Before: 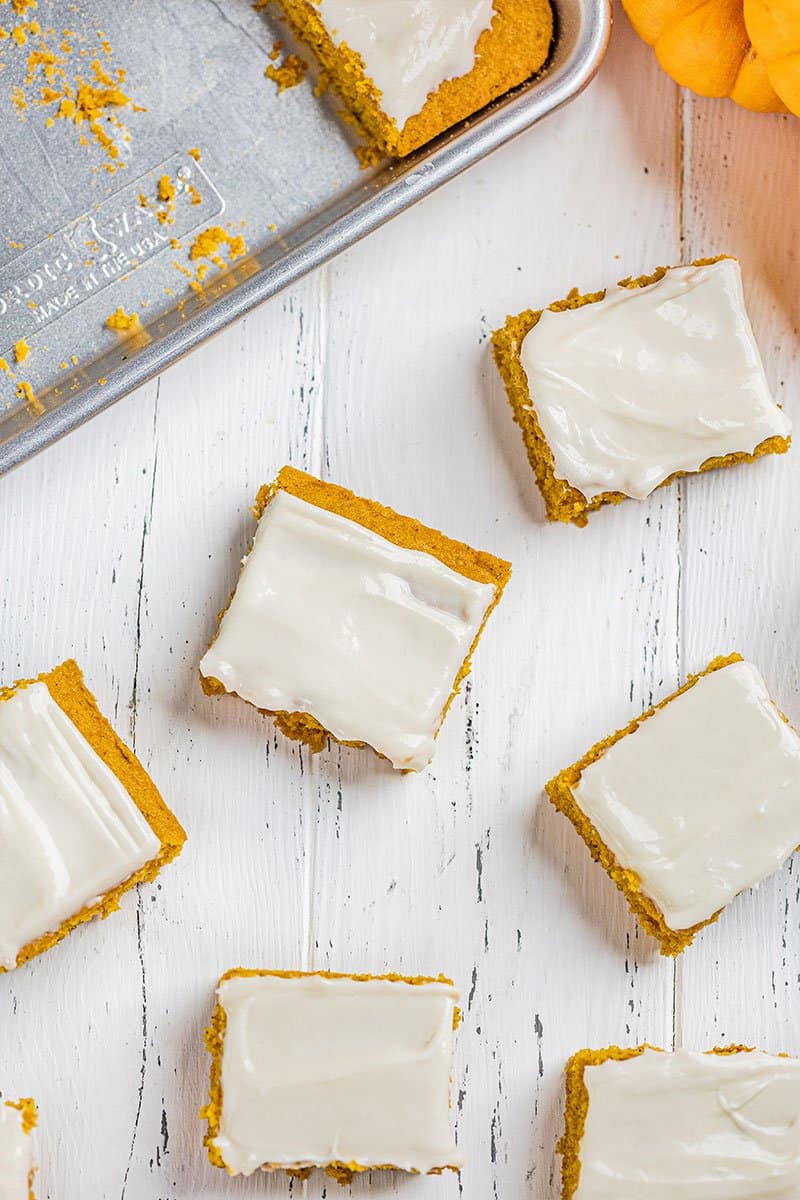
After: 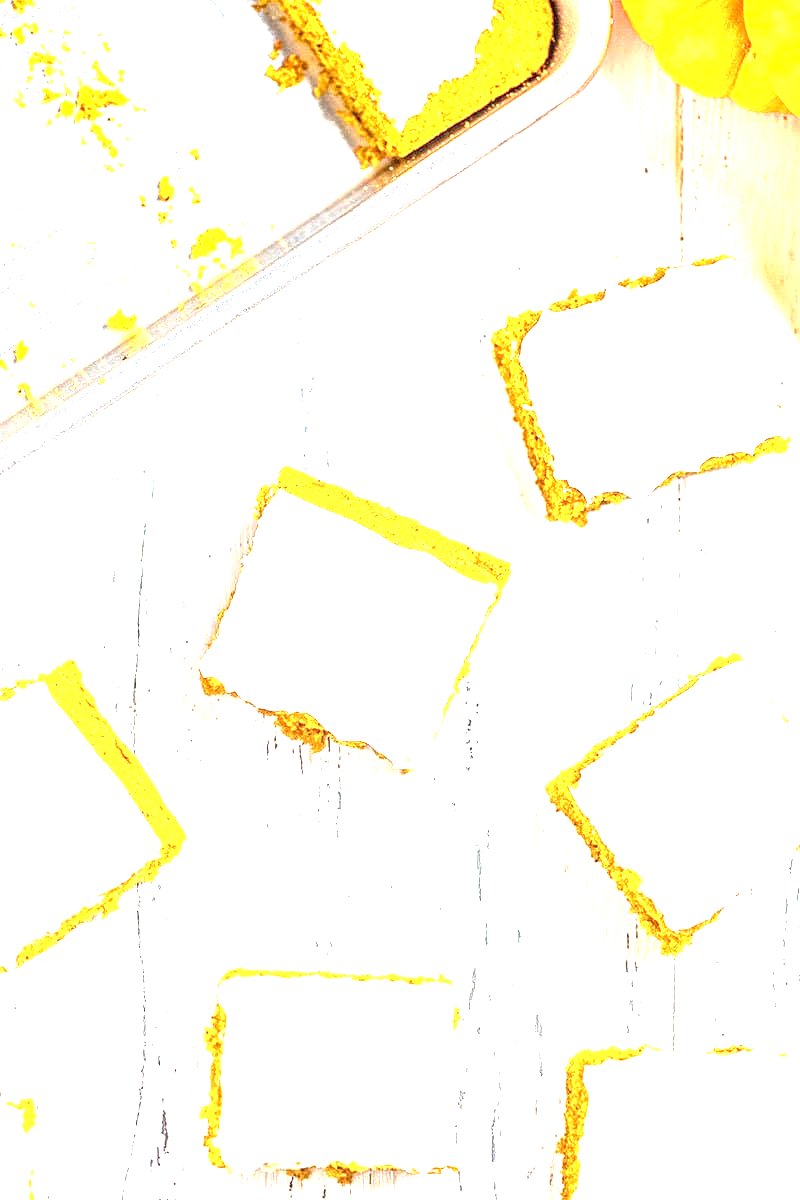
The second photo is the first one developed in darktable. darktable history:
exposure: black level correction 0.002, exposure 2.001 EV, compensate highlight preservation false
contrast equalizer: y [[0.502, 0.505, 0.512, 0.529, 0.564, 0.588], [0.5 ×6], [0.502, 0.505, 0.512, 0.529, 0.564, 0.588], [0, 0.001, 0.001, 0.004, 0.008, 0.011], [0, 0.001, 0.001, 0.004, 0.008, 0.011]], mix 0.204
local contrast: on, module defaults
